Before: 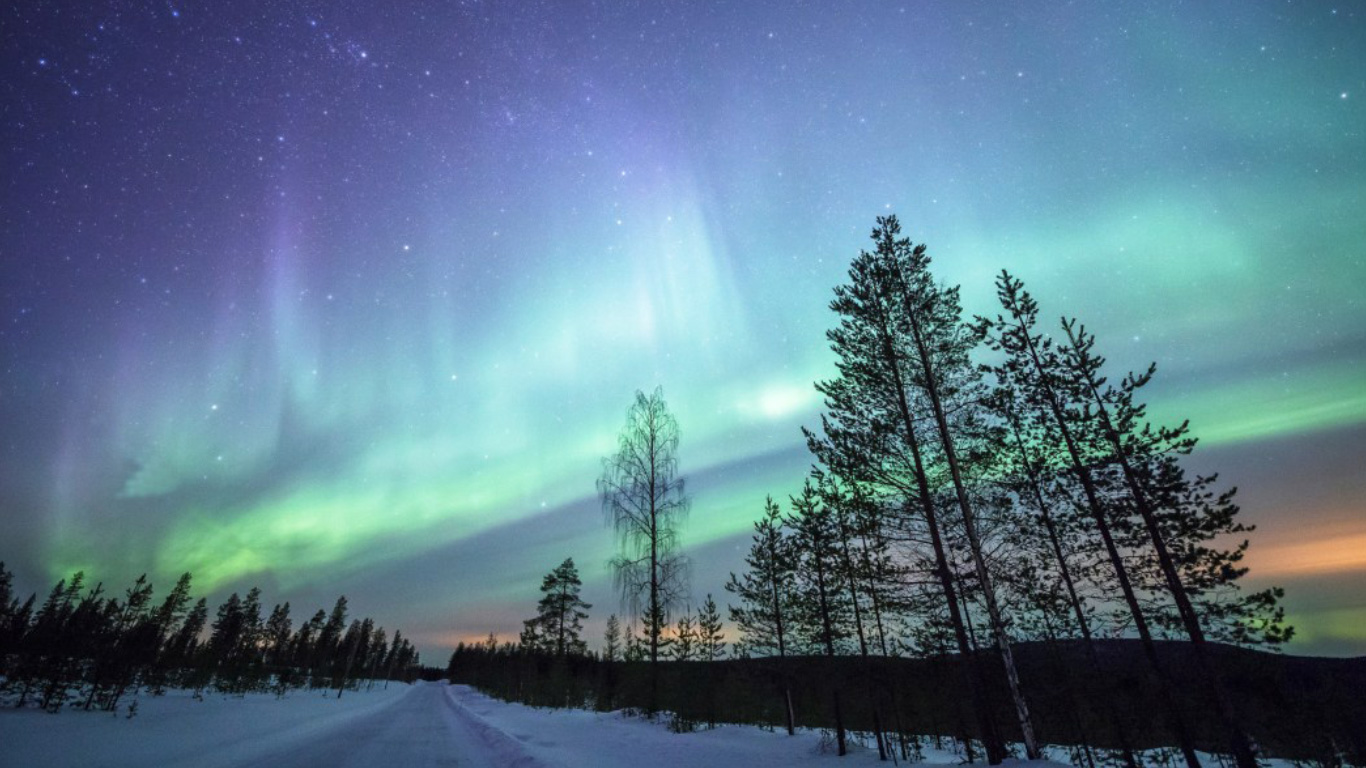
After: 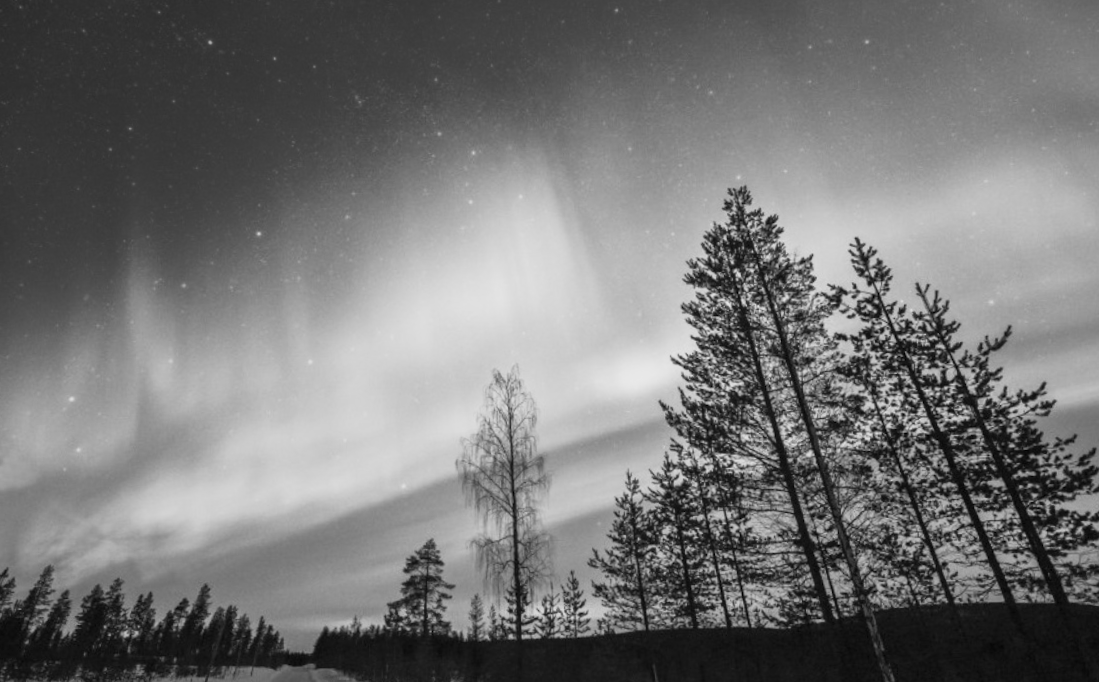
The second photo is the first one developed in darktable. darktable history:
rotate and perspective: rotation -1.75°, automatic cropping off
monochrome: a 0, b 0, size 0.5, highlights 0.57
crop: left 11.225%, top 5.381%, right 9.565%, bottom 10.314%
contrast brightness saturation: contrast 0.2, brightness 0.2, saturation 0.8
color calibration: x 0.37, y 0.382, temperature 4313.32 K
